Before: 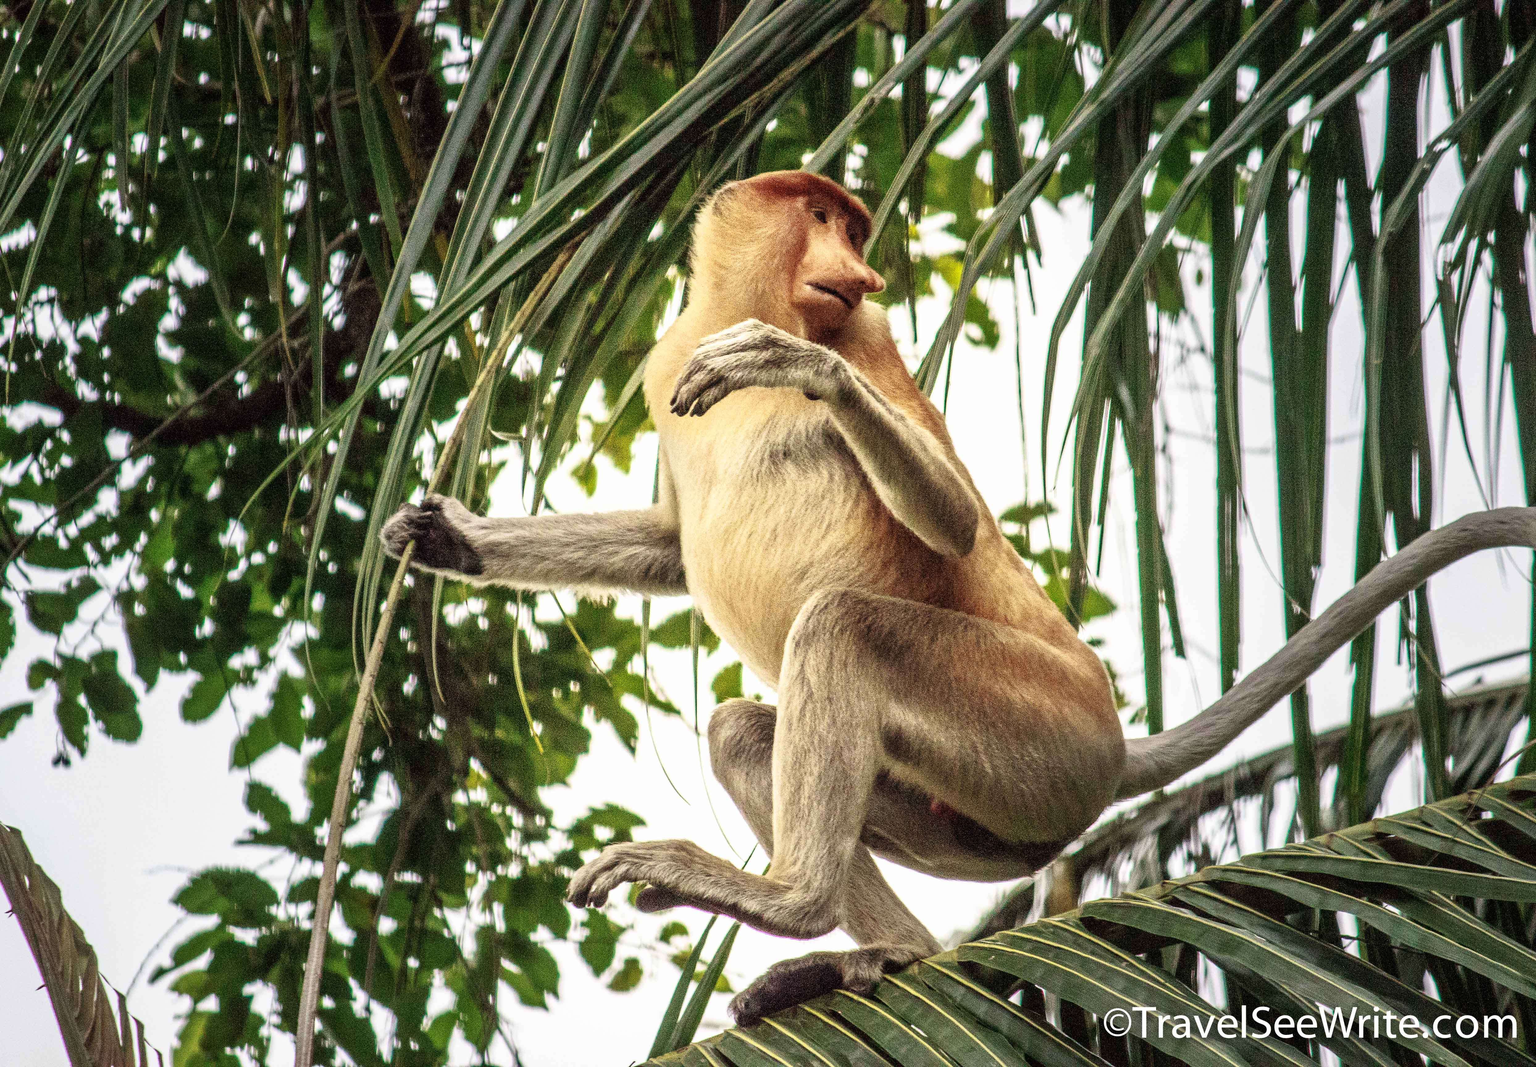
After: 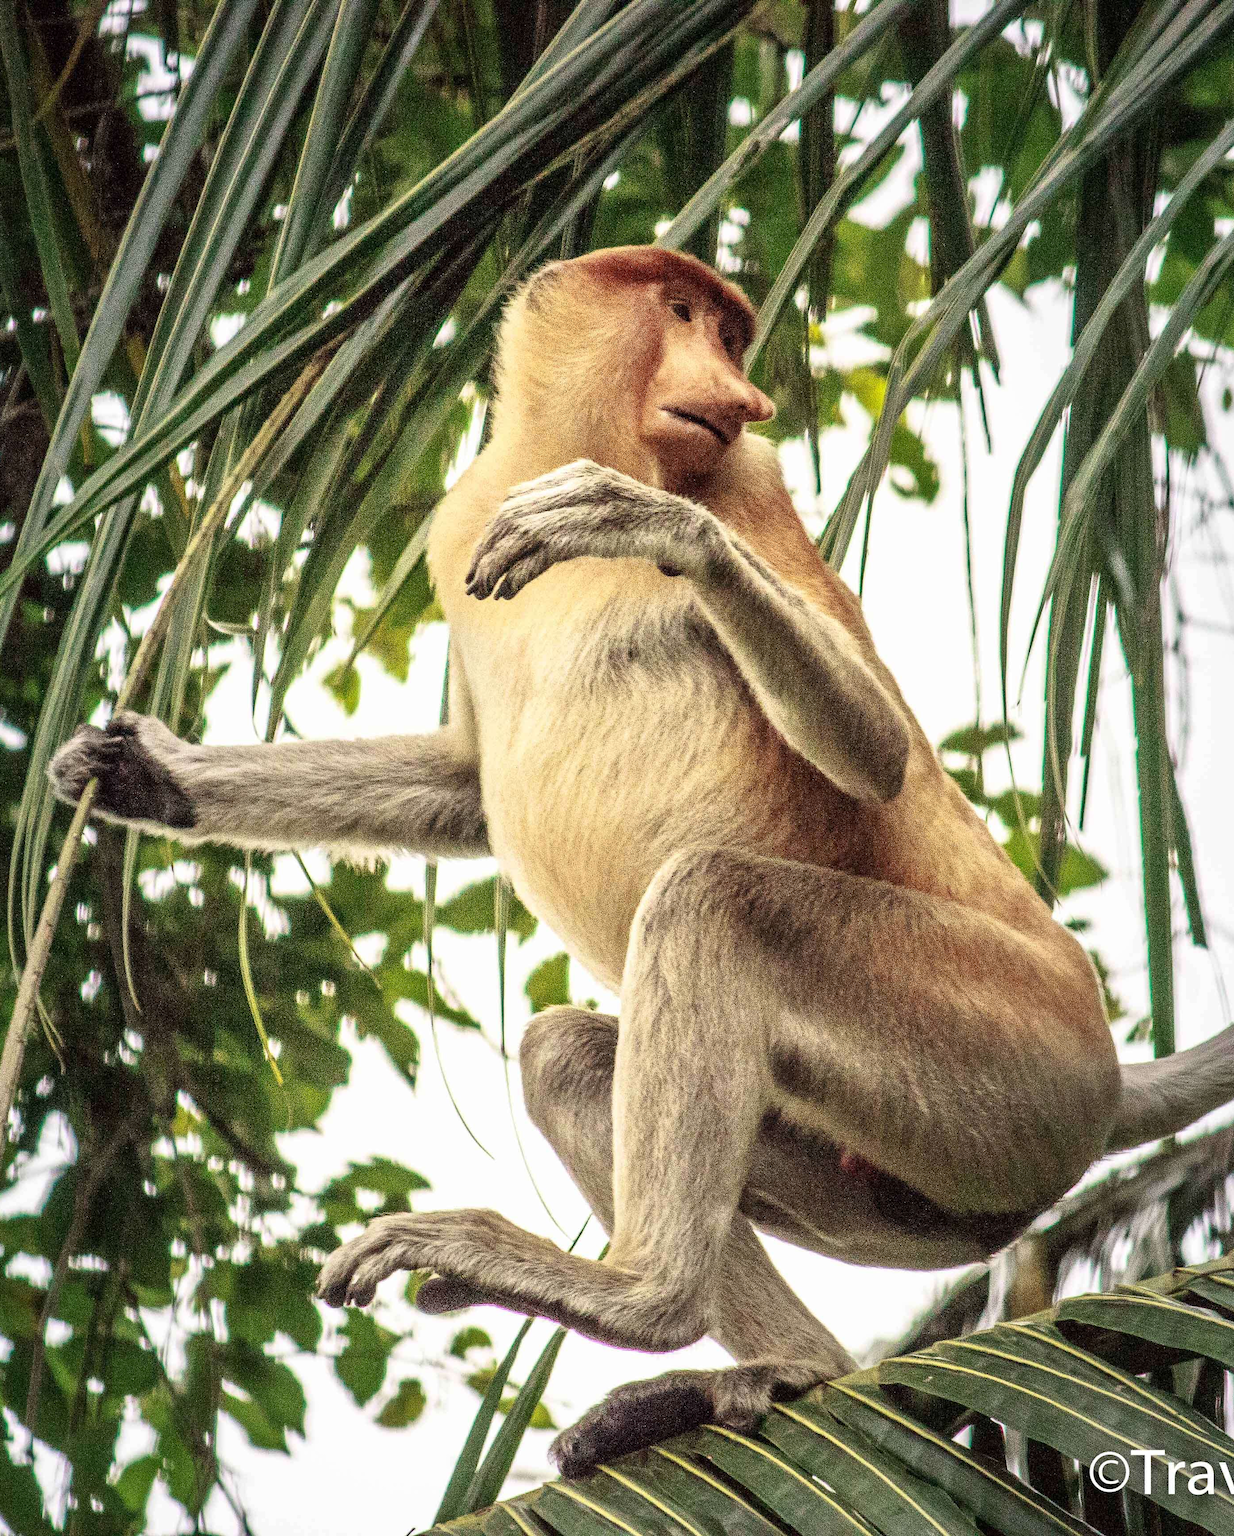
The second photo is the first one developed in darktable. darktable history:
crop and rotate: left 22.602%, right 21.559%
